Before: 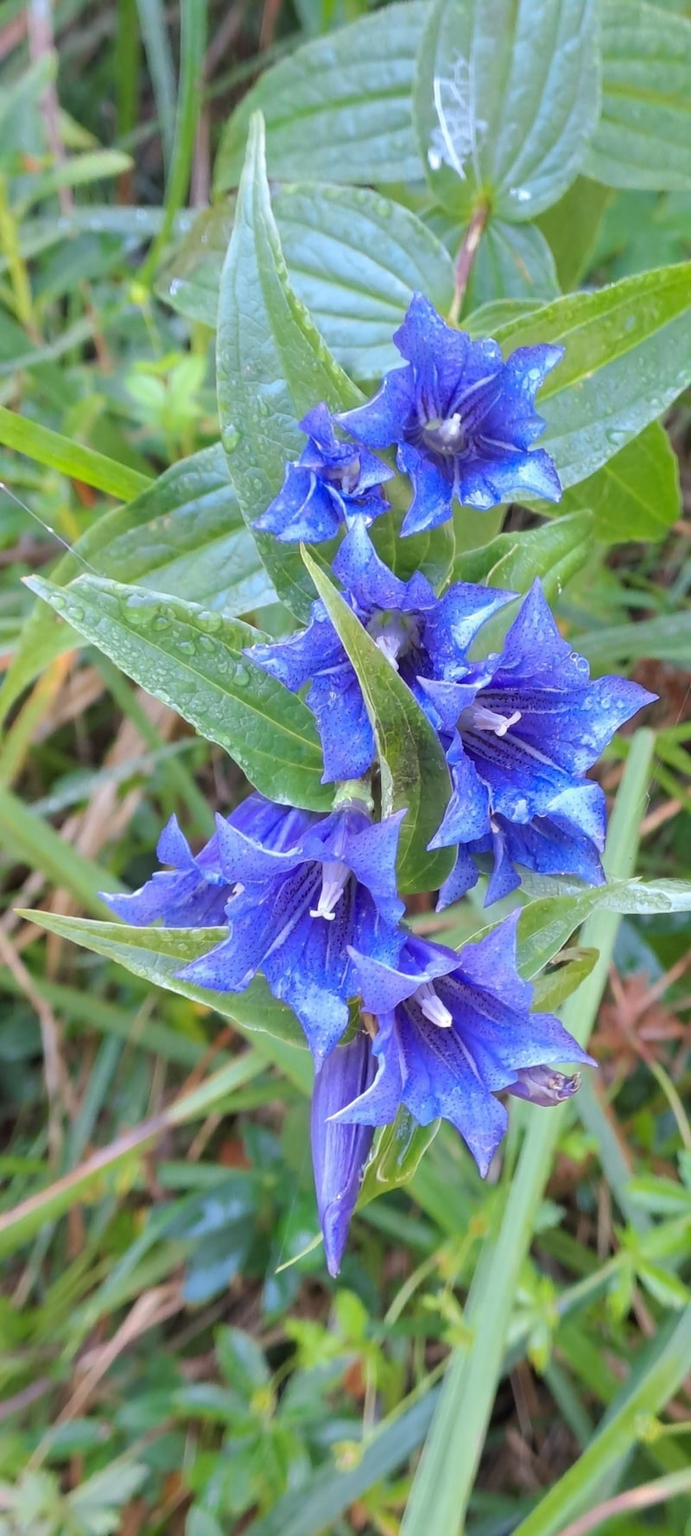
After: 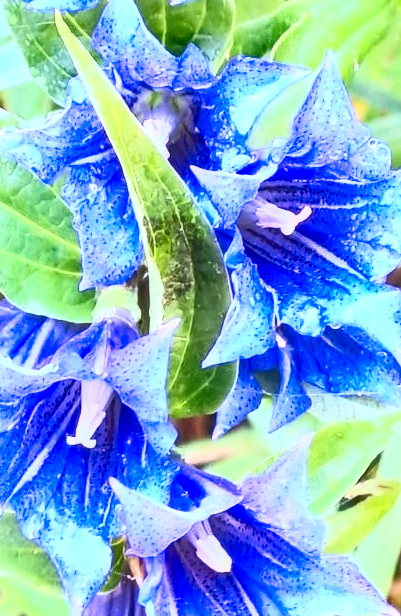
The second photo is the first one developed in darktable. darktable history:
local contrast: on, module defaults
contrast brightness saturation: contrast 0.83, brightness 0.59, saturation 0.59
crop: left 36.607%, top 34.735%, right 13.146%, bottom 30.611%
